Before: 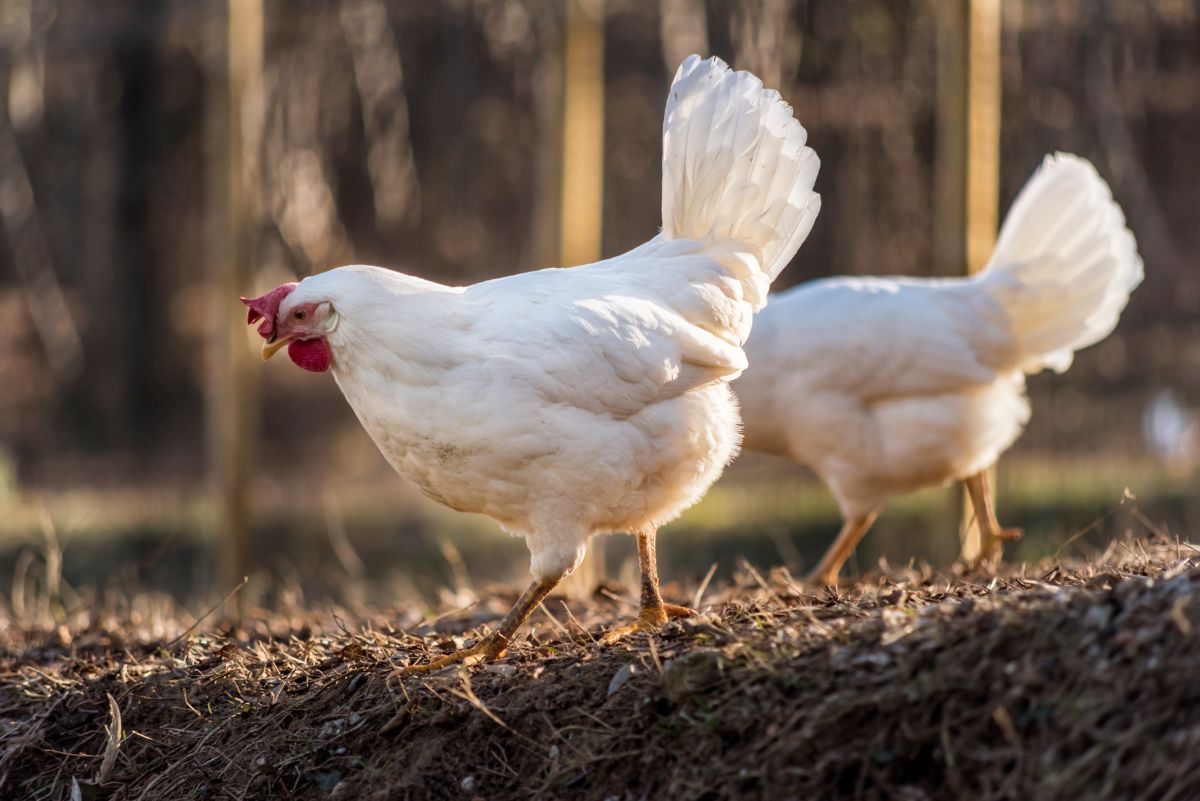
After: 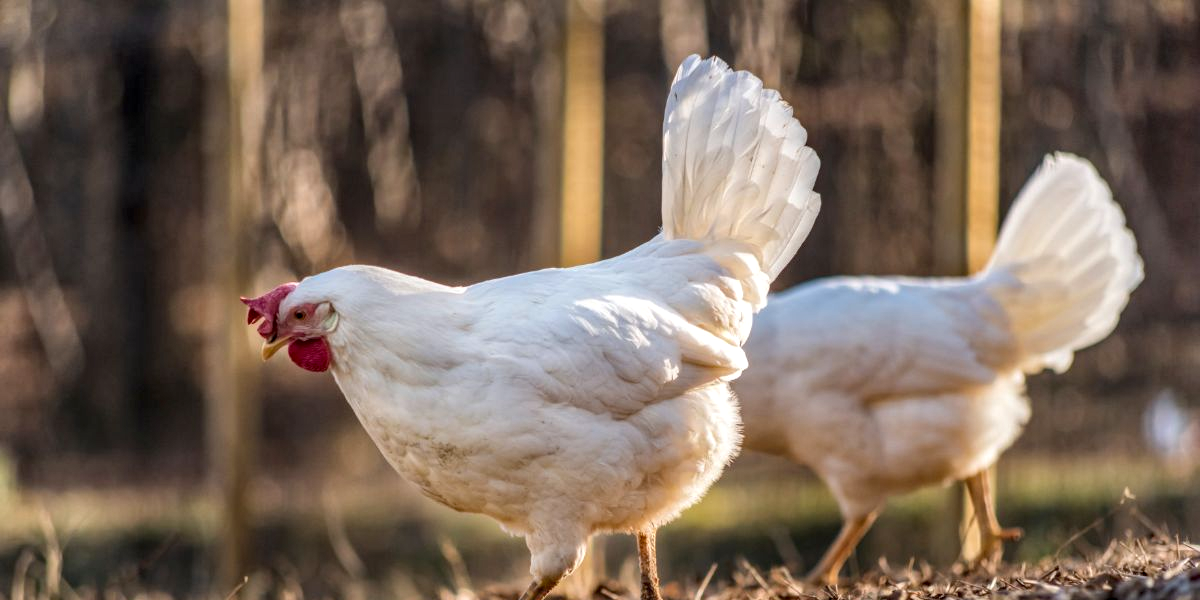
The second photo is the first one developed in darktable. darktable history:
crop: bottom 24.983%
local contrast: on, module defaults
haze removal: compatibility mode true, adaptive false
shadows and highlights: radius 262.49, soften with gaussian
